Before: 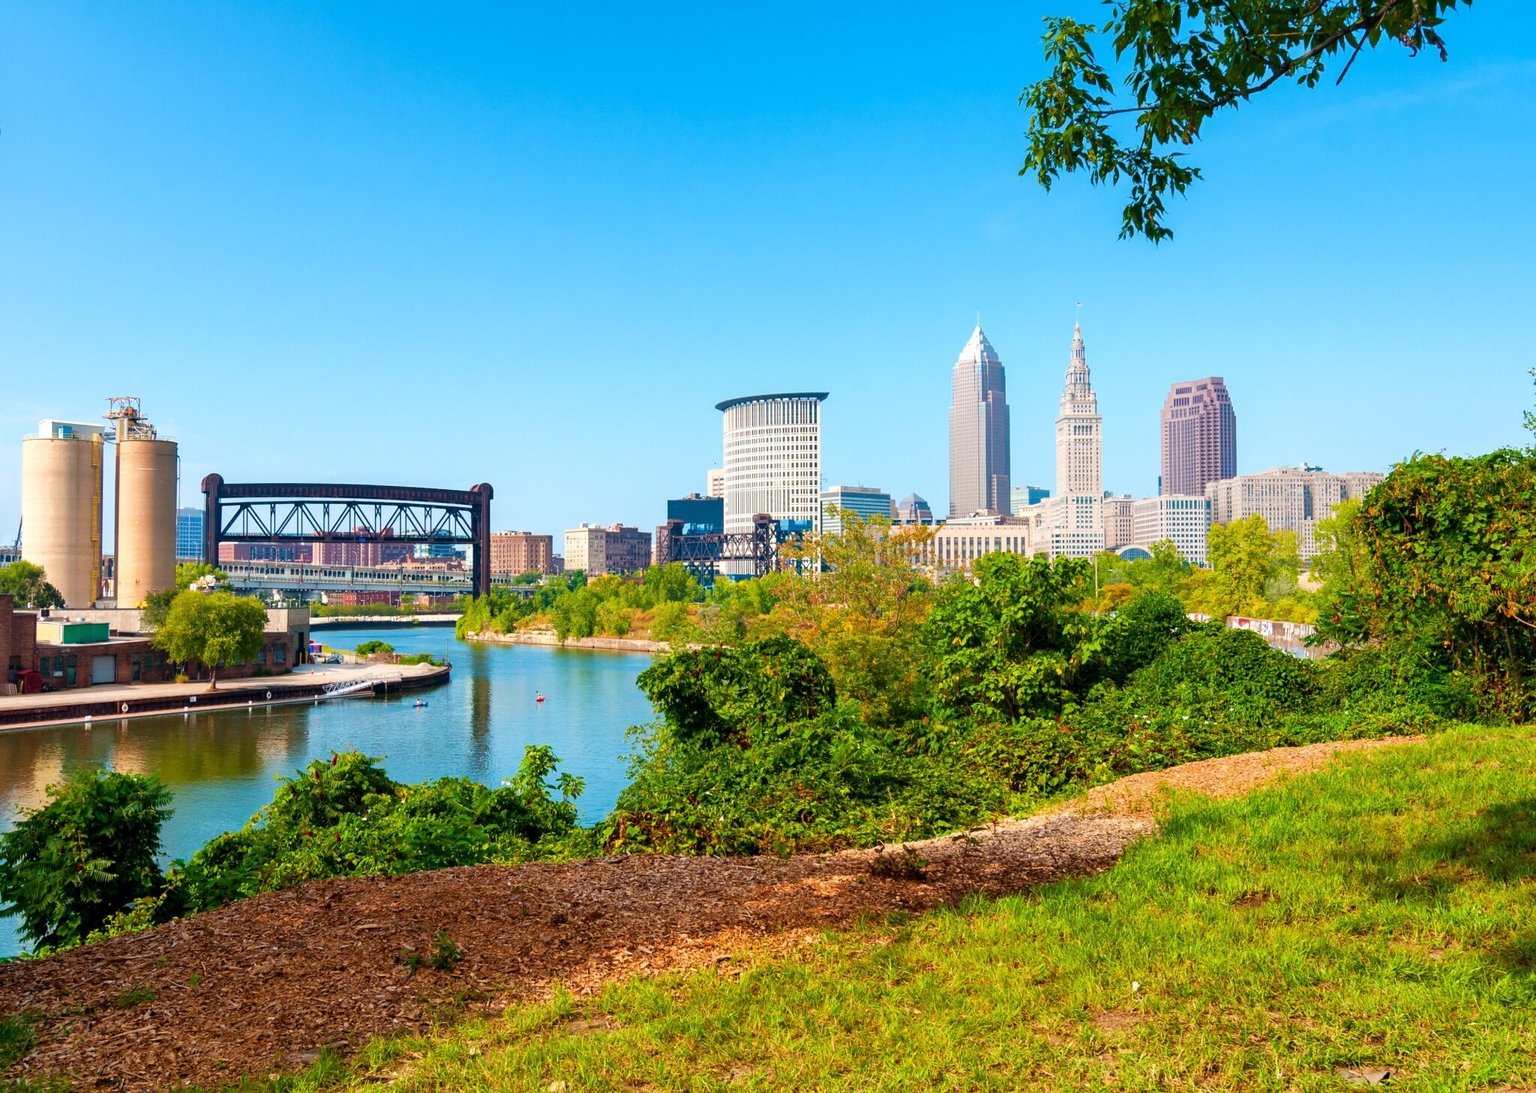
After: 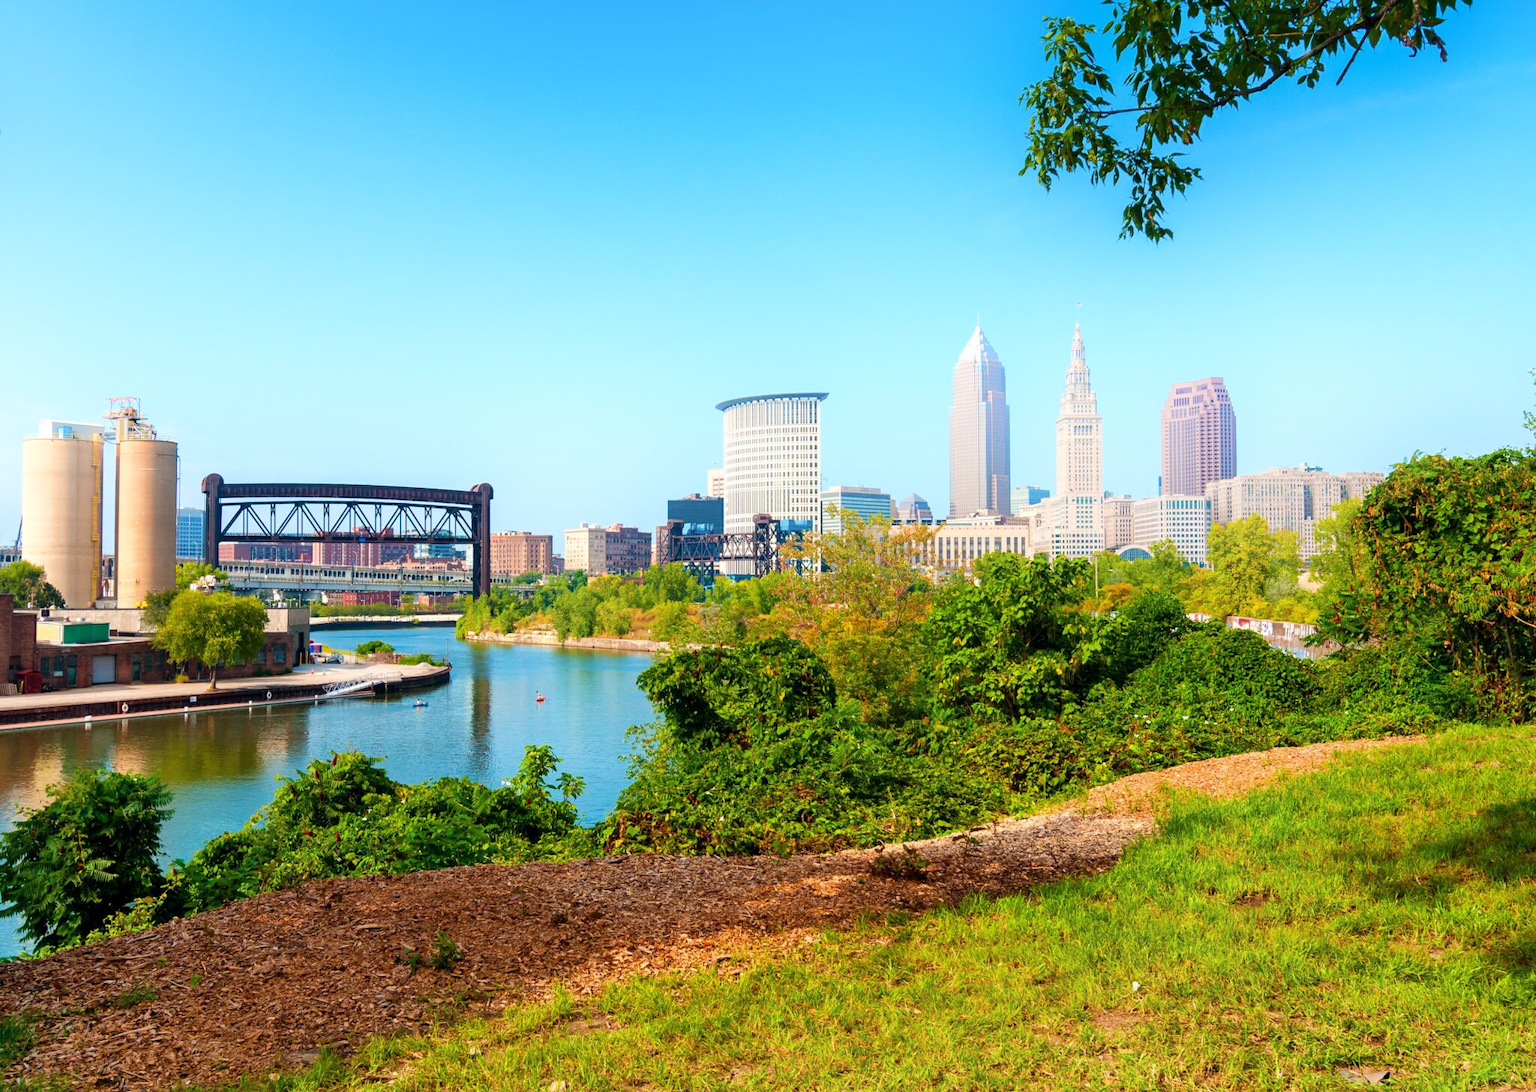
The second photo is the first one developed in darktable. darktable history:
shadows and highlights: highlights 69.19, soften with gaussian
